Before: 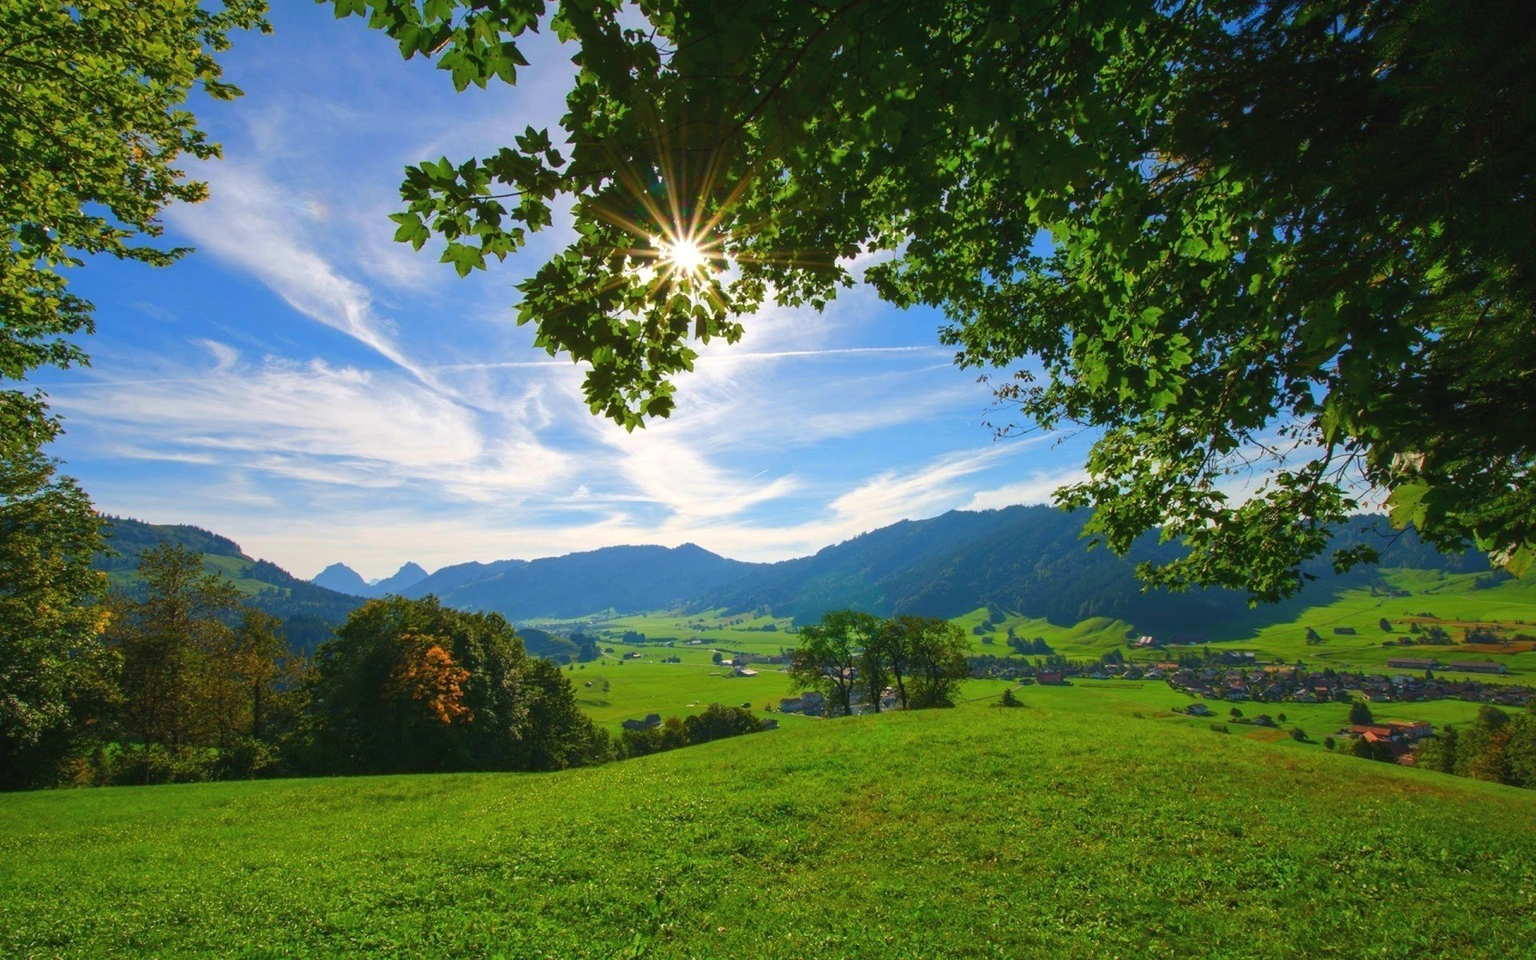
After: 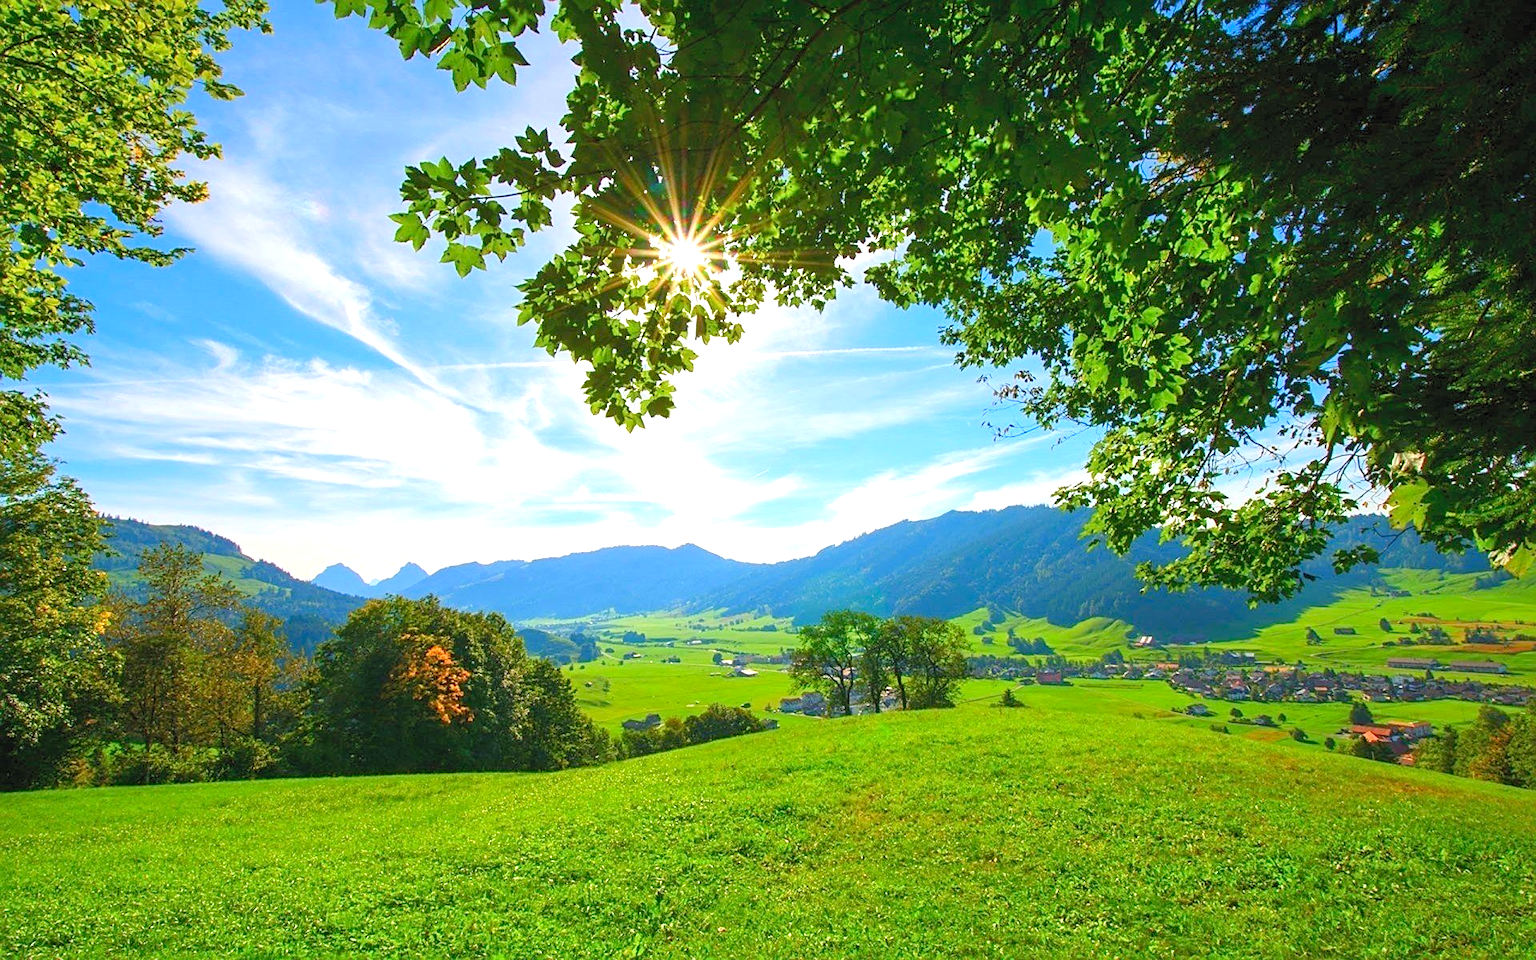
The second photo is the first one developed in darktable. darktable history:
levels: levels [0.036, 0.364, 0.827]
sharpen: on, module defaults
